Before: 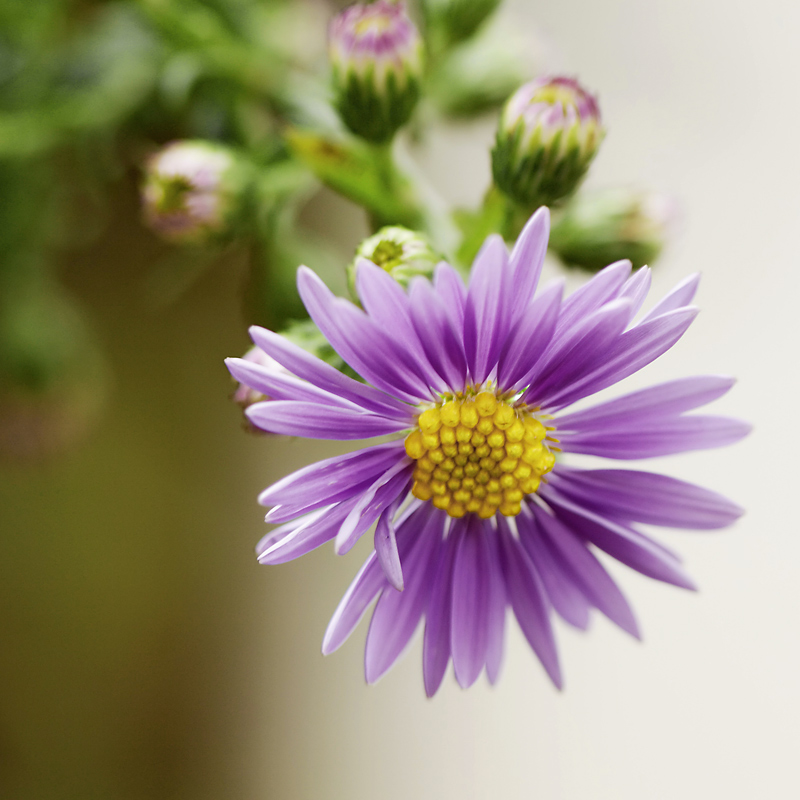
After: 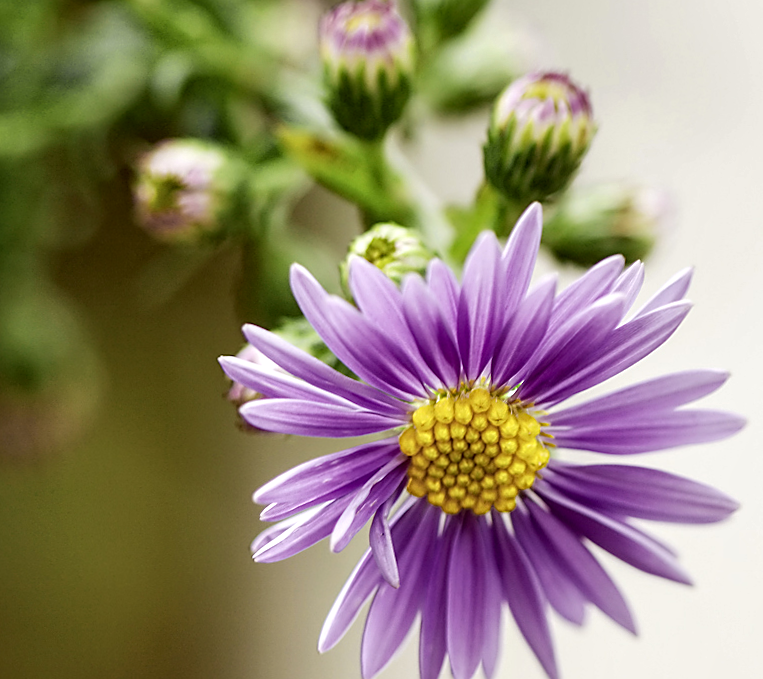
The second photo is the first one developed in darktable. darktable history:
crop and rotate: angle 0.495°, left 0.359%, right 3.416%, bottom 14.269%
local contrast: detail 142%
sharpen: on, module defaults
